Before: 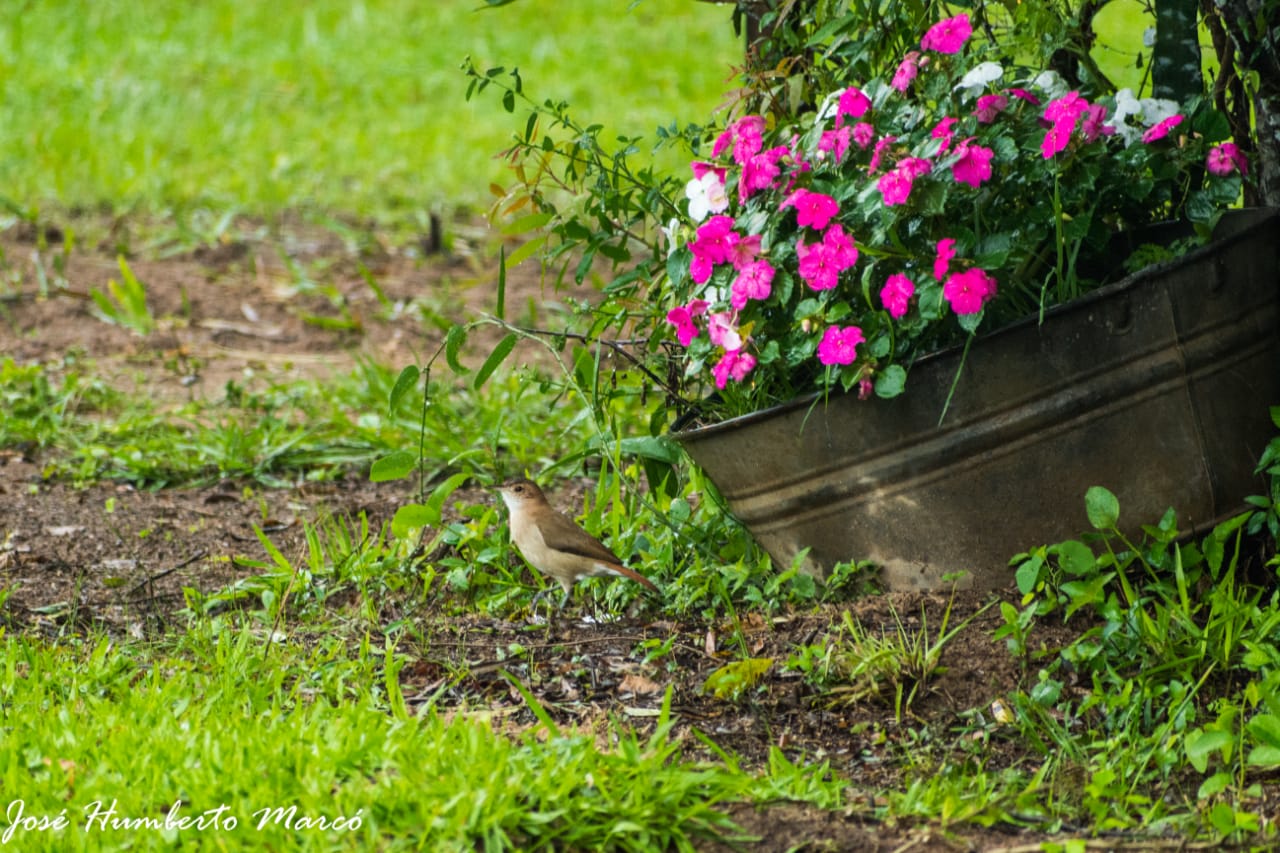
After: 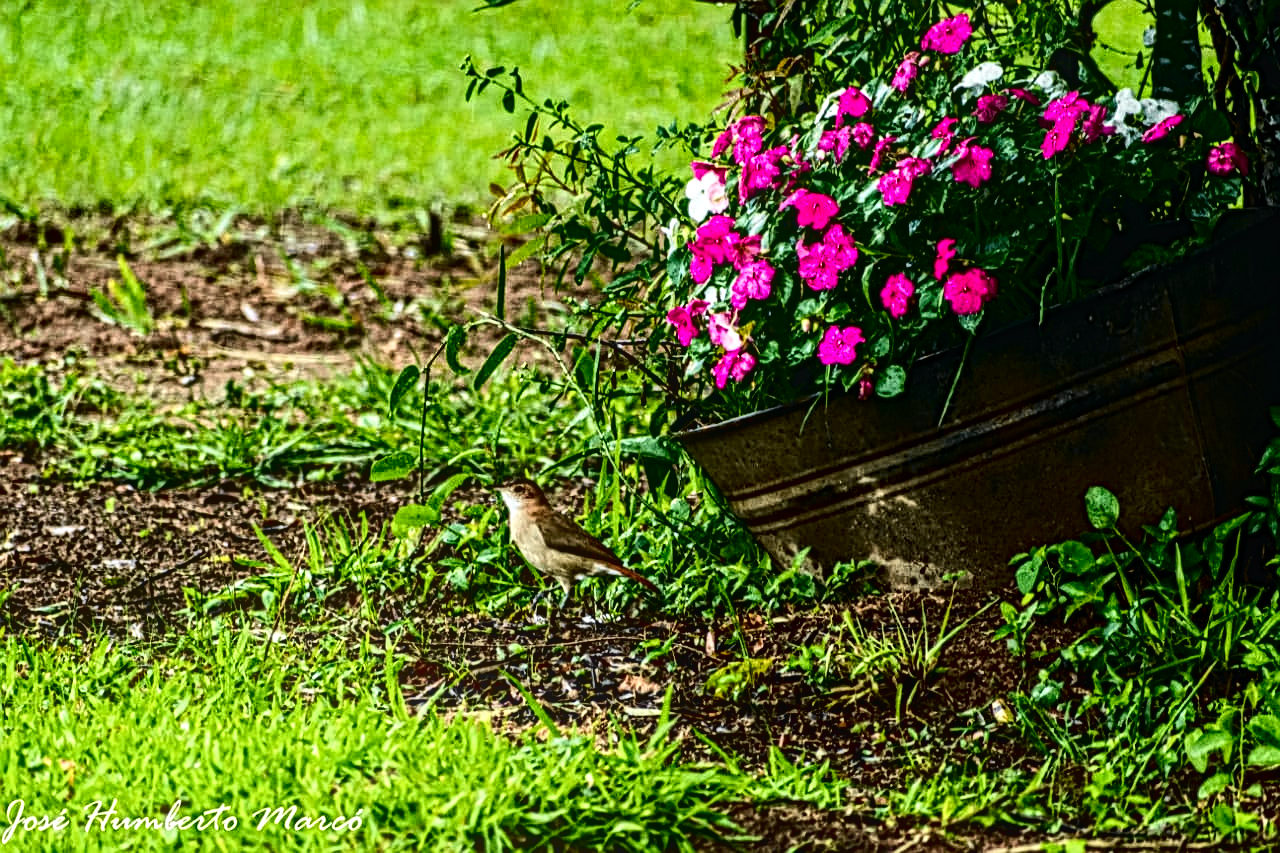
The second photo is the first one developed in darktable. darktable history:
local contrast: mode bilateral grid, contrast 20, coarseness 3, detail 300%, midtone range 0.2
contrast brightness saturation: contrast 0.24, brightness -0.24, saturation 0.14
tone curve: curves: ch0 [(0, 0.015) (0.037, 0.032) (0.131, 0.113) (0.275, 0.26) (0.497, 0.531) (0.617, 0.663) (0.704, 0.748) (0.813, 0.842) (0.911, 0.931) (0.997, 1)]; ch1 [(0, 0) (0.301, 0.3) (0.444, 0.438) (0.493, 0.494) (0.501, 0.499) (0.534, 0.543) (0.582, 0.605) (0.658, 0.687) (0.746, 0.79) (1, 1)]; ch2 [(0, 0) (0.246, 0.234) (0.36, 0.356) (0.415, 0.426) (0.476, 0.492) (0.502, 0.499) (0.525, 0.513) (0.533, 0.534) (0.586, 0.598) (0.634, 0.643) (0.706, 0.717) (0.853, 0.83) (1, 0.951)], color space Lab, independent channels, preserve colors none
bloom: size 15%, threshold 97%, strength 7%
tone equalizer: on, module defaults
